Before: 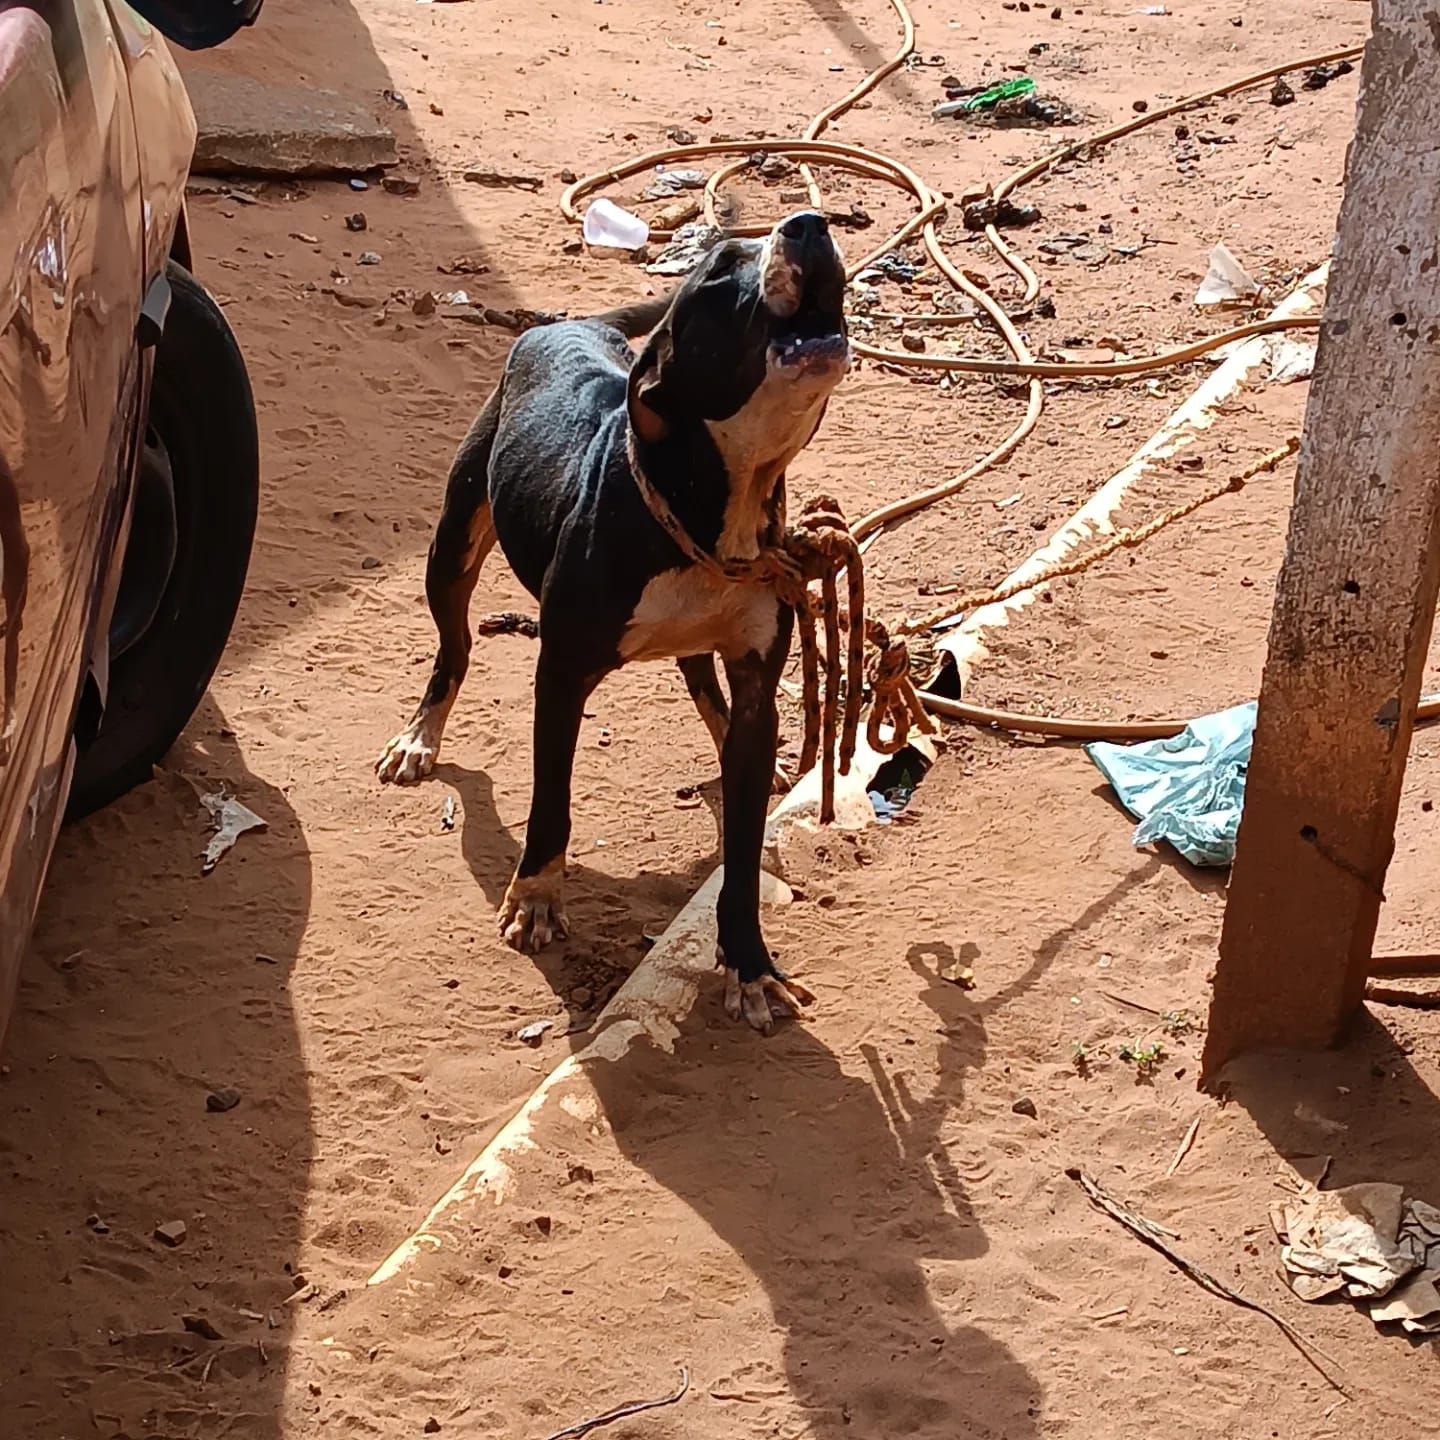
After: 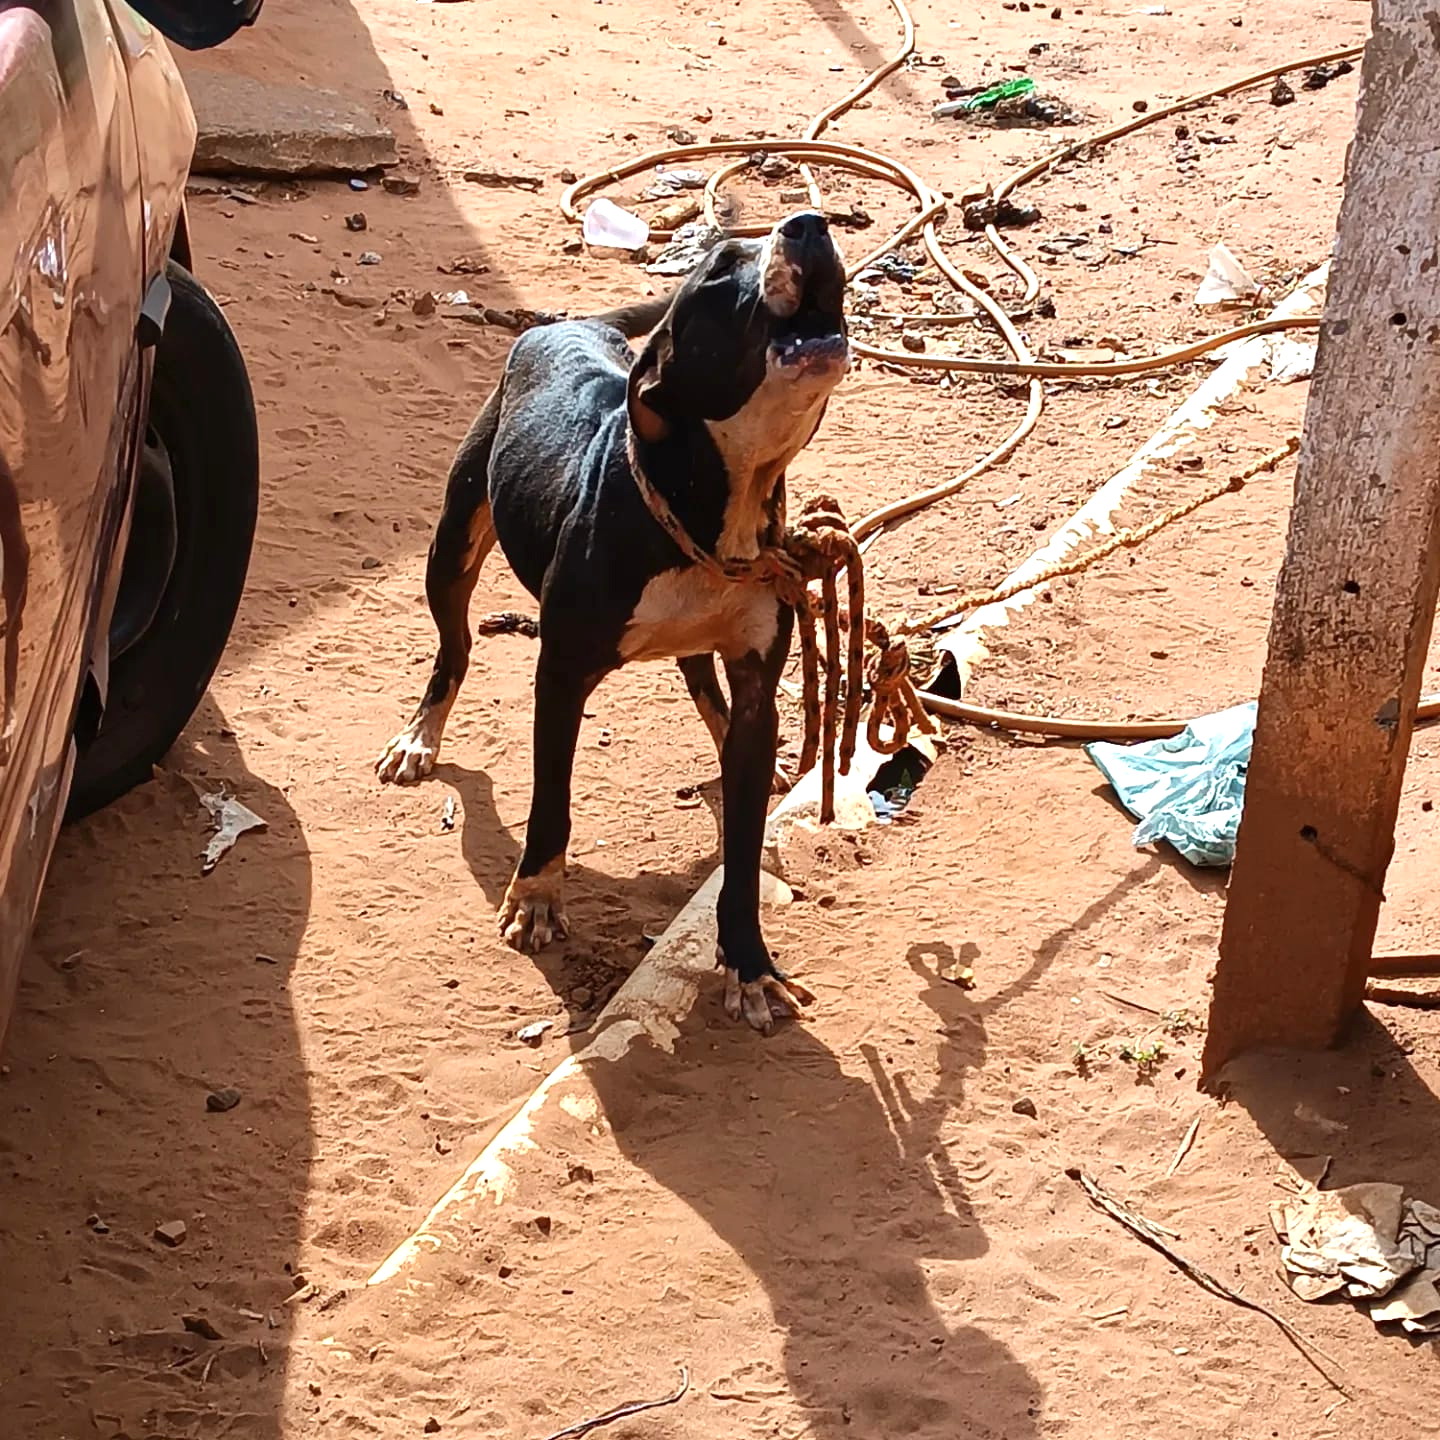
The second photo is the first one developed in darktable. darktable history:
exposure: exposure 0.496 EV, compensate exposure bias true, compensate highlight preservation false
